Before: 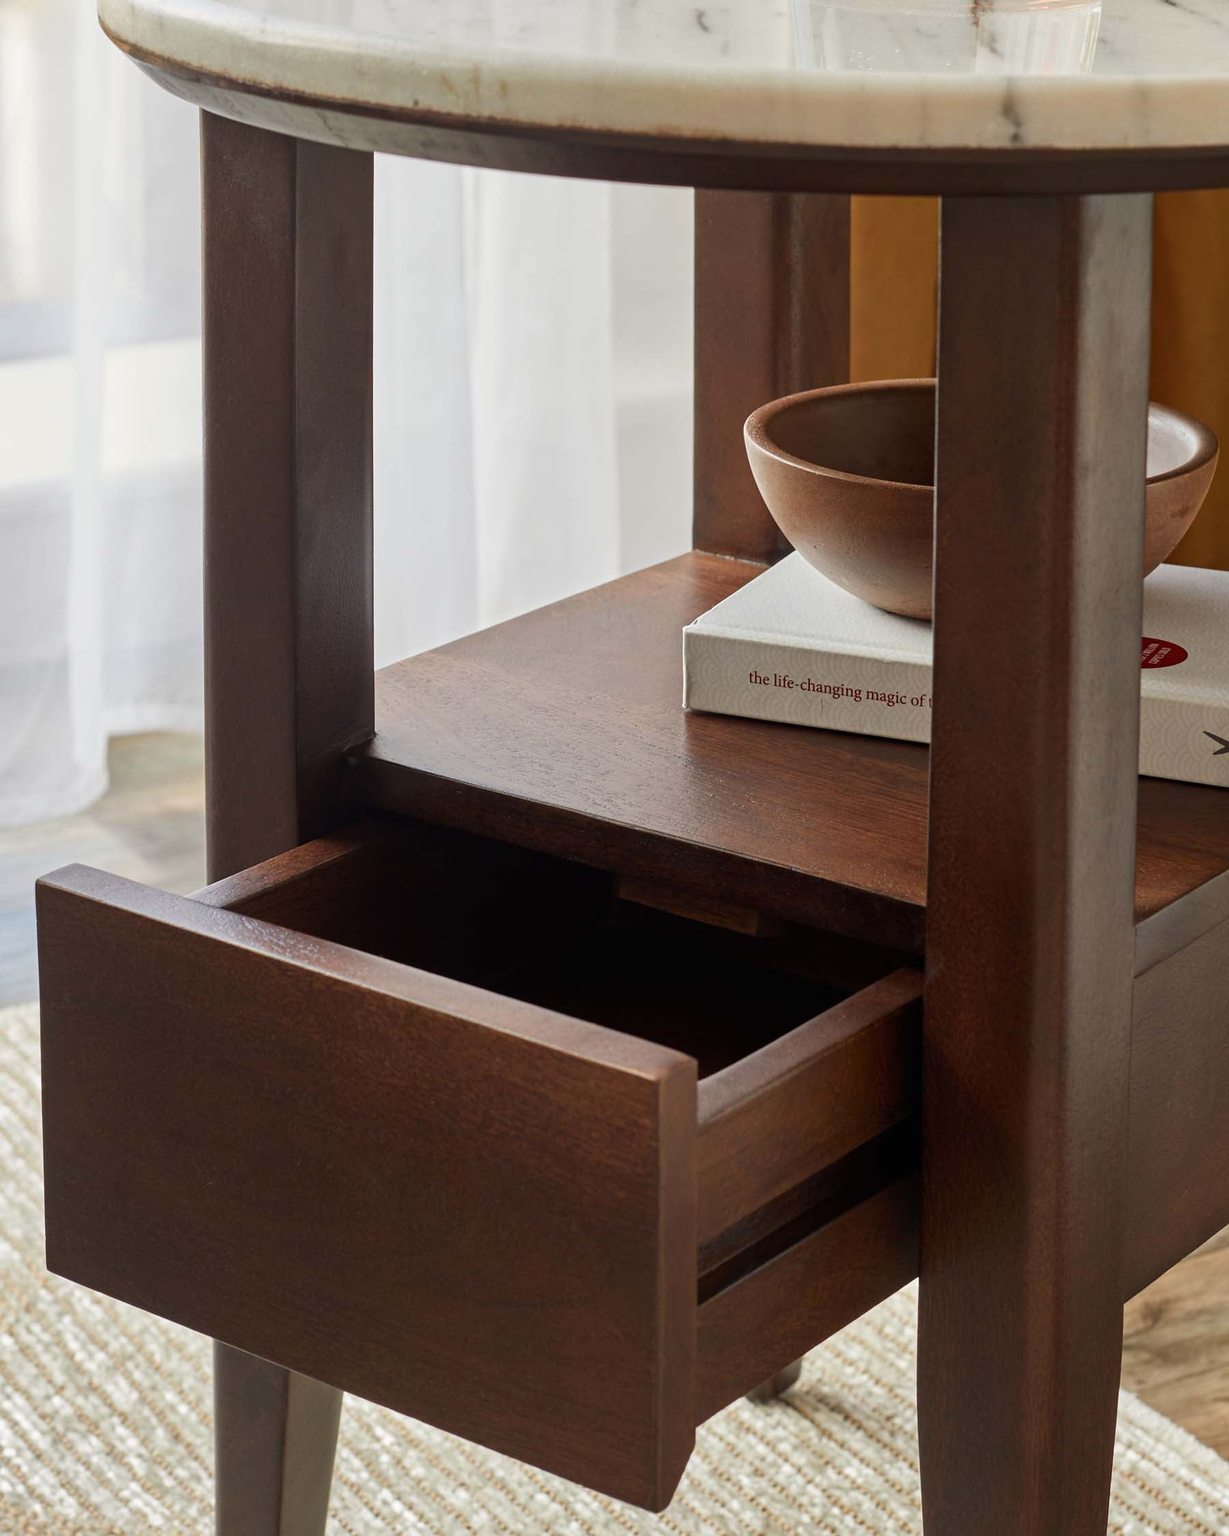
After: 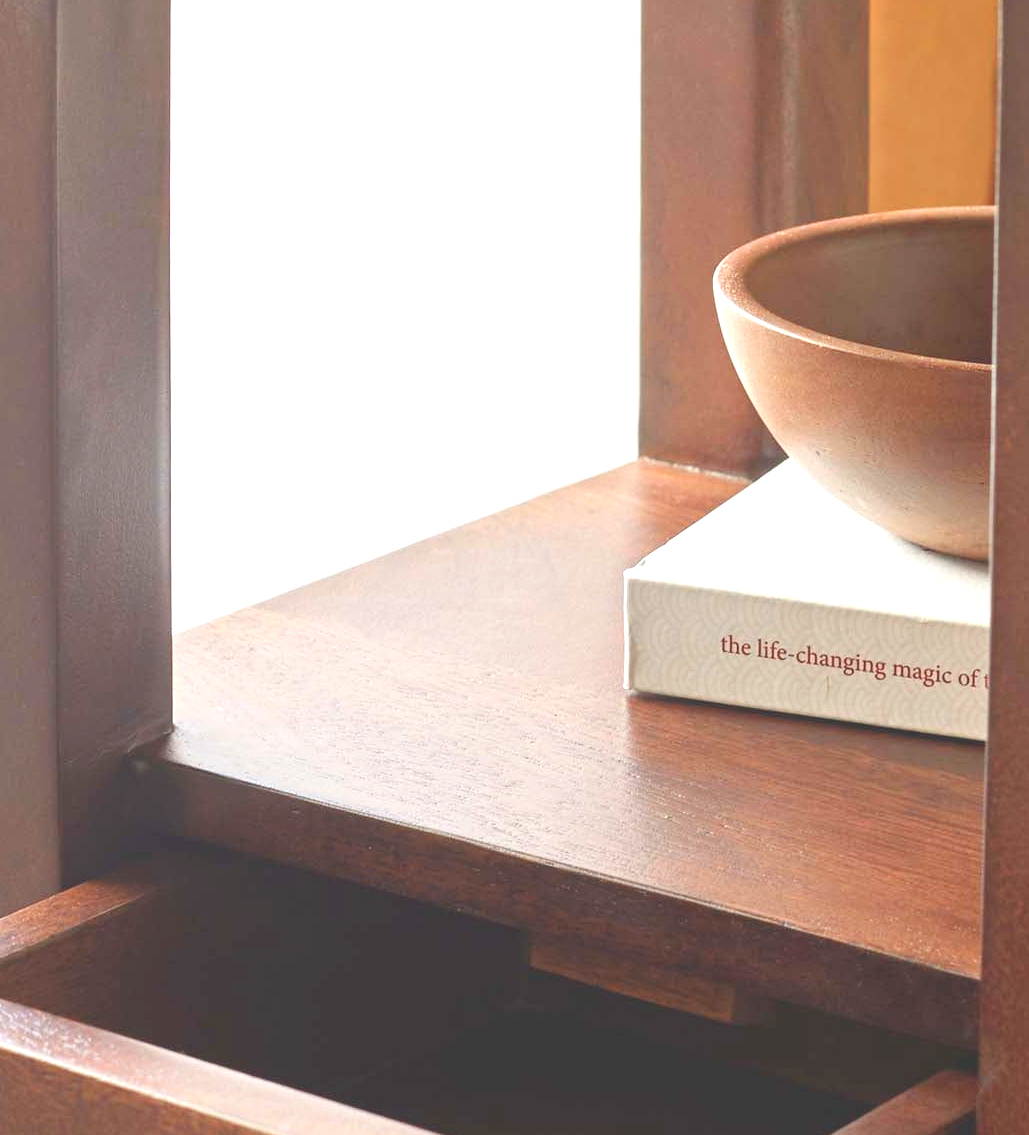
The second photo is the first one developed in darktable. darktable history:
crop: left 20.932%, top 15.471%, right 21.848%, bottom 34.081%
exposure: black level correction 0, exposure 1.2 EV, compensate highlight preservation false
levels: levels [0, 0.43, 0.984]
color balance: lift [1.01, 1, 1, 1], gamma [1.097, 1, 1, 1], gain [0.85, 1, 1, 1]
